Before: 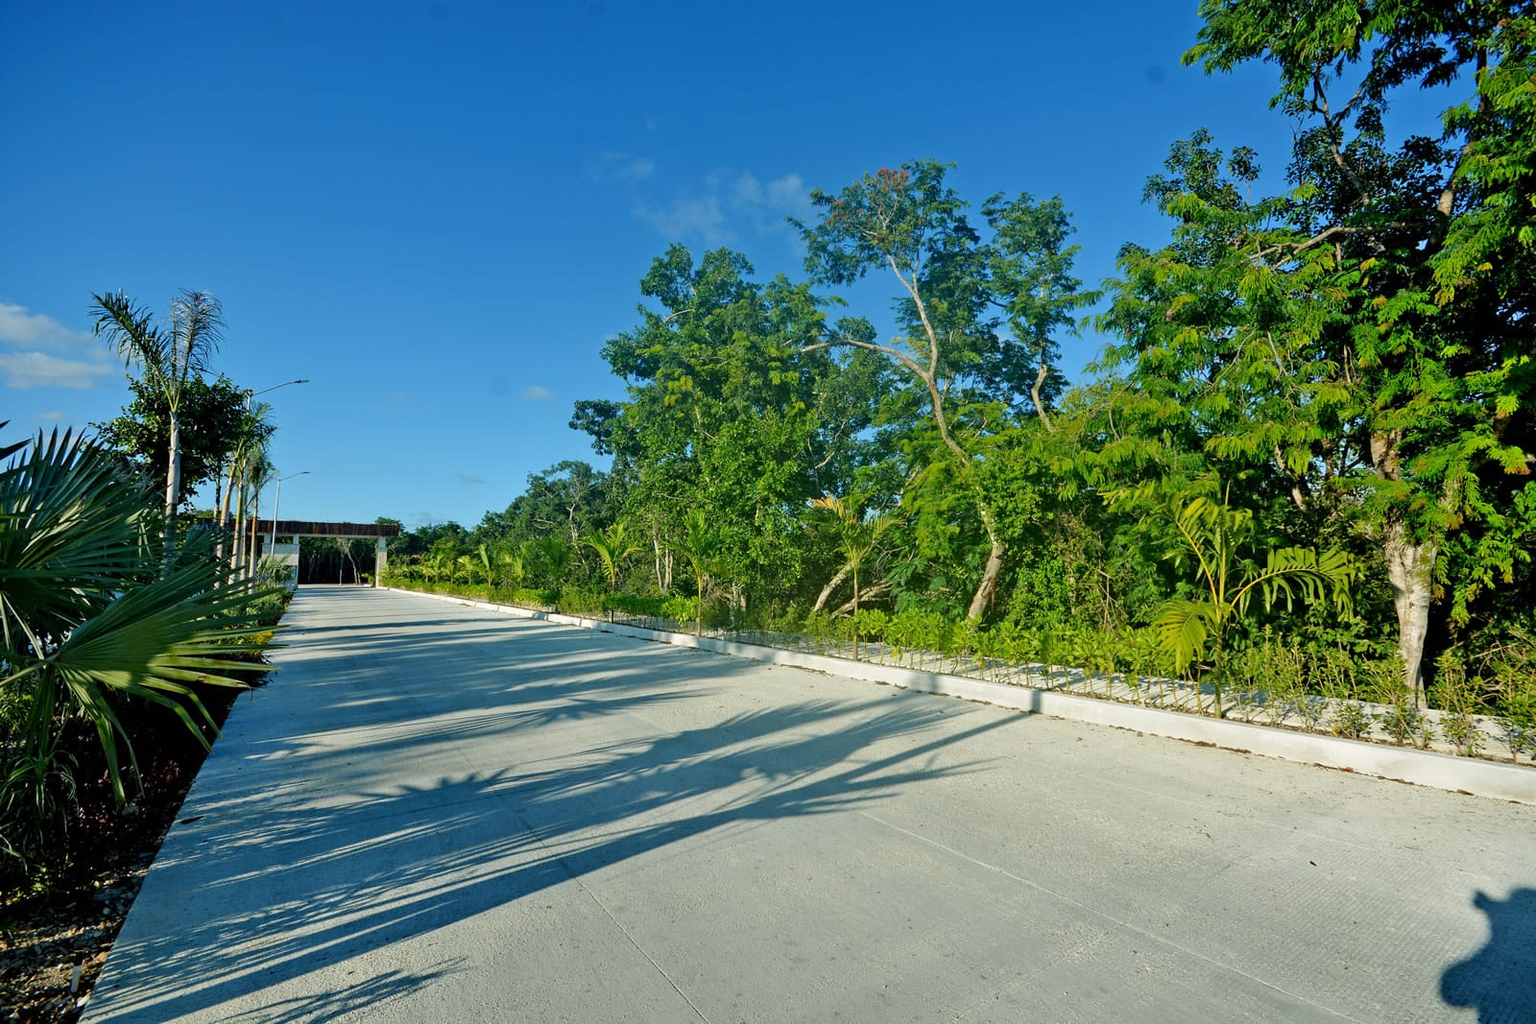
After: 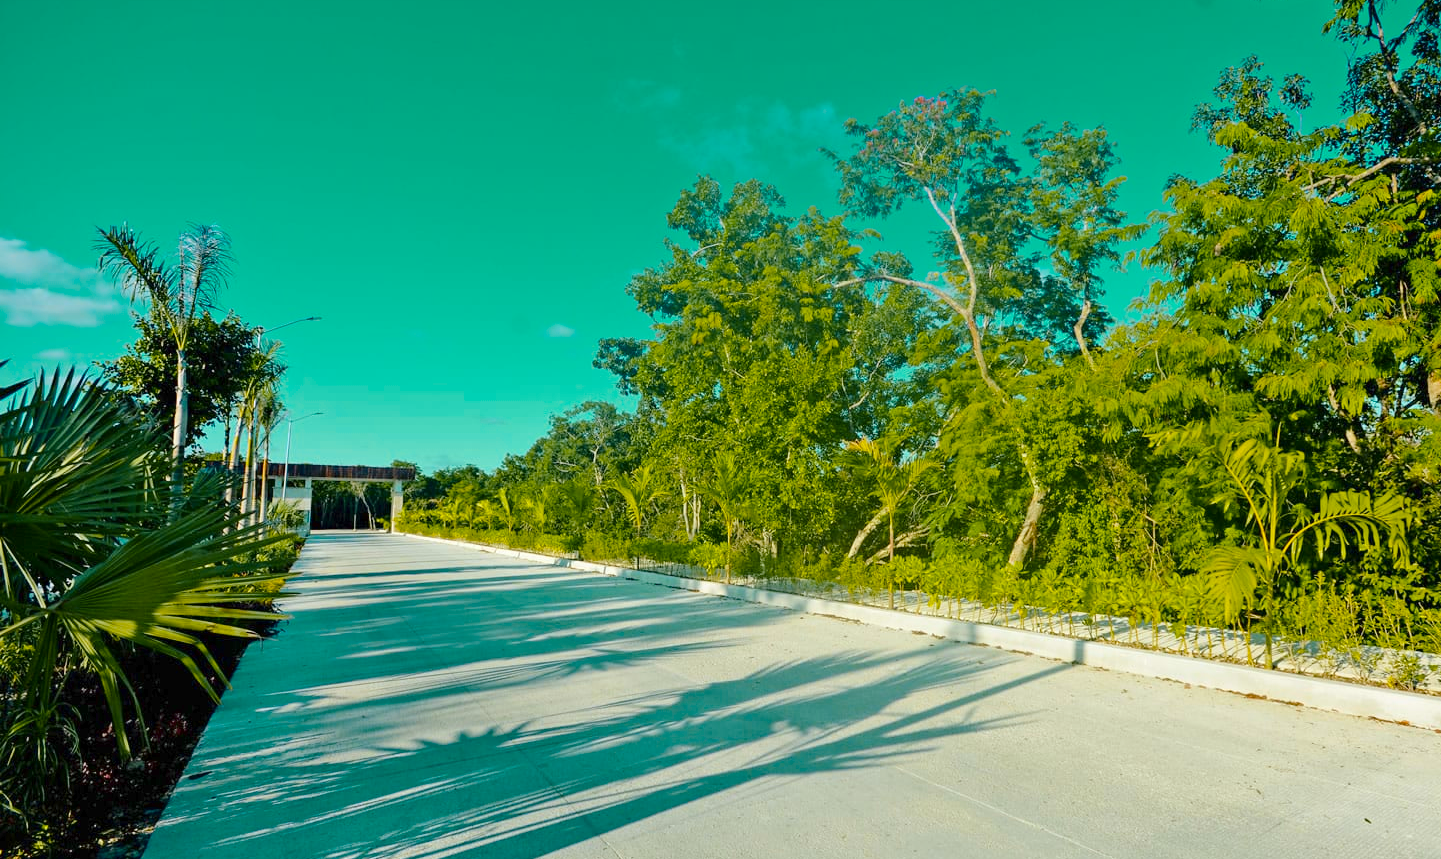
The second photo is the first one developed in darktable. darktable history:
tone equalizer: -8 EV -1.12 EV, -7 EV -0.985 EV, -6 EV -0.863 EV, -5 EV -0.538 EV, -3 EV 0.569 EV, -2 EV 0.88 EV, -1 EV 1.01 EV, +0 EV 1.07 EV
crop: top 7.416%, right 9.877%, bottom 12.025%
color balance rgb: shadows lift › chroma 2.699%, shadows lift › hue 188.34°, power › chroma 0.301%, power › hue 24.97°, perceptual saturation grading › global saturation 30.719%, contrast -29.593%
color zones: curves: ch0 [(0.254, 0.492) (0.724, 0.62)]; ch1 [(0.25, 0.528) (0.719, 0.796)]; ch2 [(0, 0.472) (0.25, 0.5) (0.73, 0.184)]
